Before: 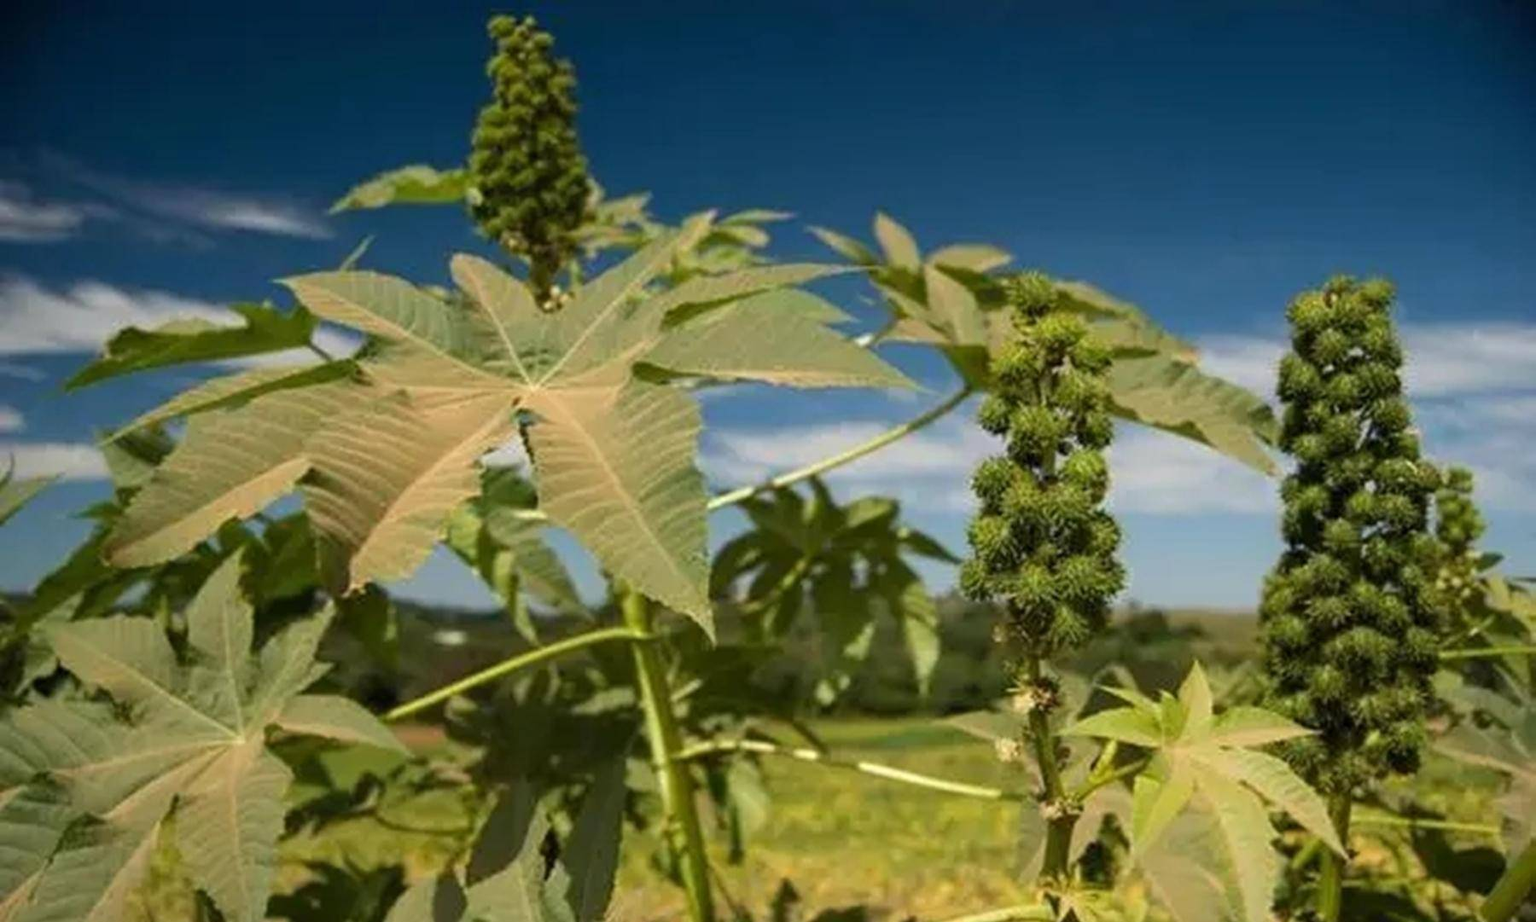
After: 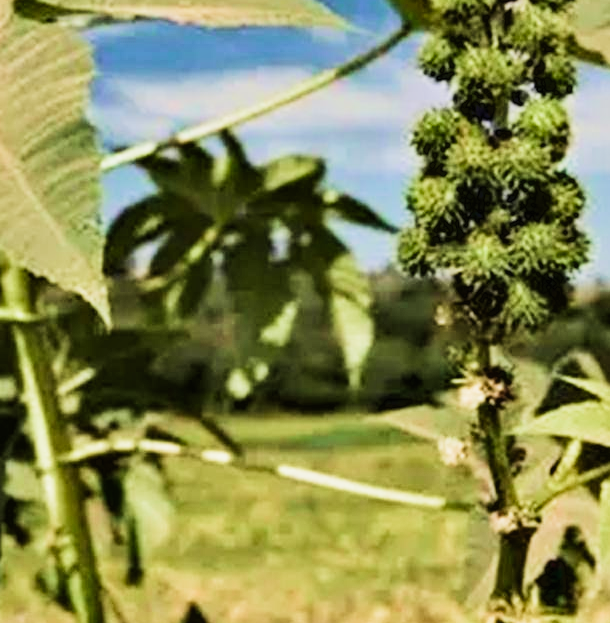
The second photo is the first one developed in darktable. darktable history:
crop: left 40.467%, top 39.651%, right 25.594%, bottom 2.672%
exposure: exposure 0.601 EV, compensate exposure bias true, compensate highlight preservation false
filmic rgb: black relative exposure -7.65 EV, white relative exposure 4.56 EV, hardness 3.61, contrast 1.262, color science v5 (2021), contrast in shadows safe, contrast in highlights safe
contrast equalizer: y [[0.6 ×6], [0.55 ×6], [0 ×6], [0 ×6], [0 ×6]]
velvia: on, module defaults
